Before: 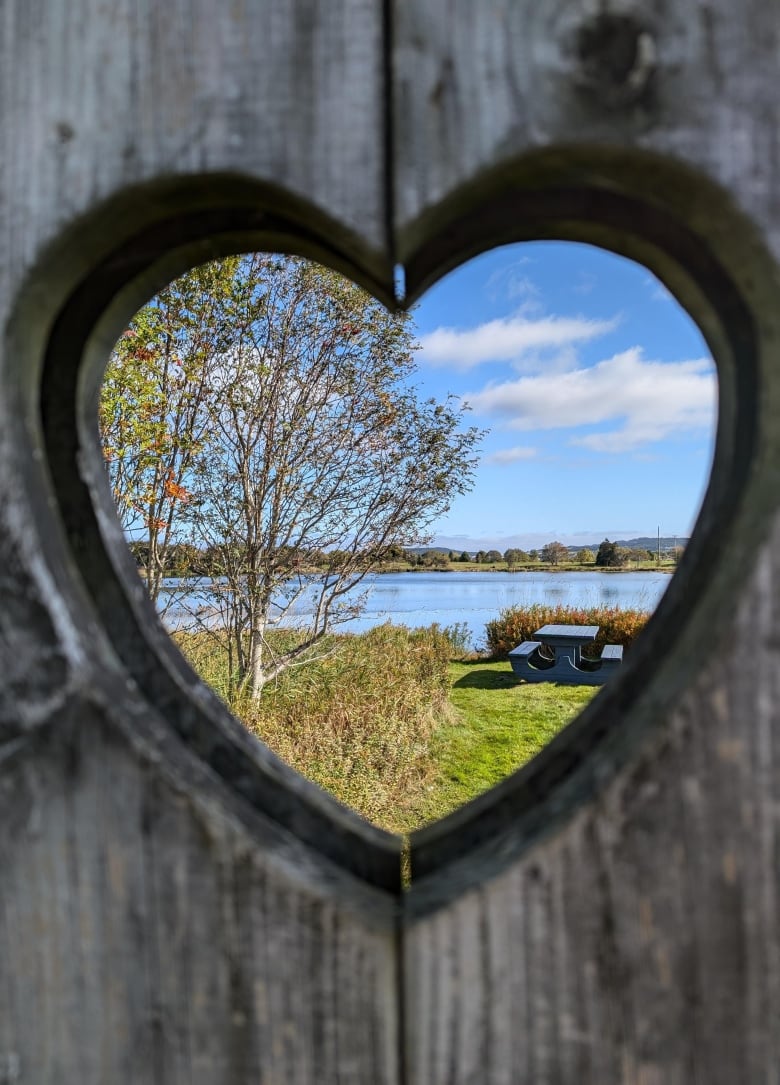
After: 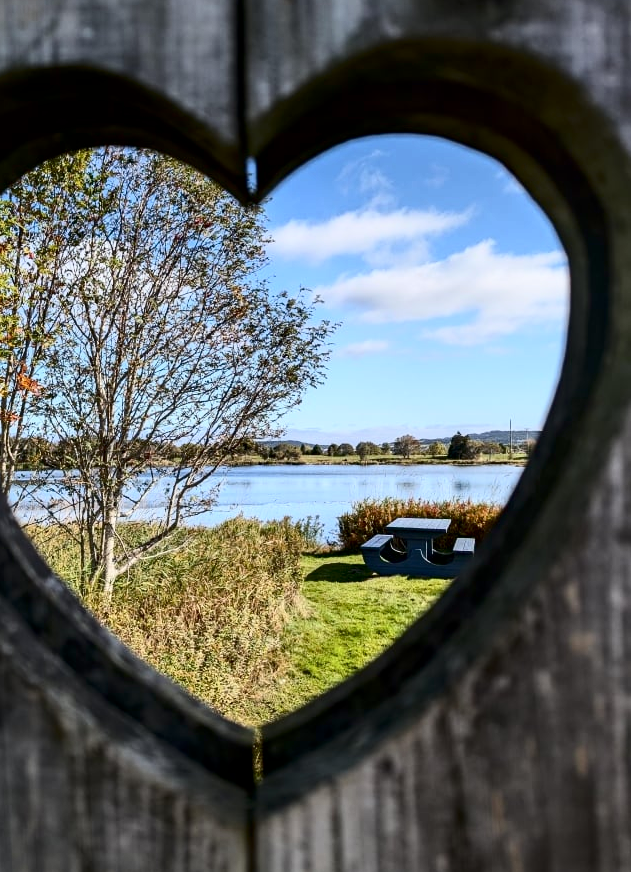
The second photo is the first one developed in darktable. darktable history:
exposure: black level correction 0.005, exposure 0.015 EV, compensate highlight preservation false
crop: left 19.088%, top 9.923%, bottom 9.648%
contrast brightness saturation: contrast 0.28
